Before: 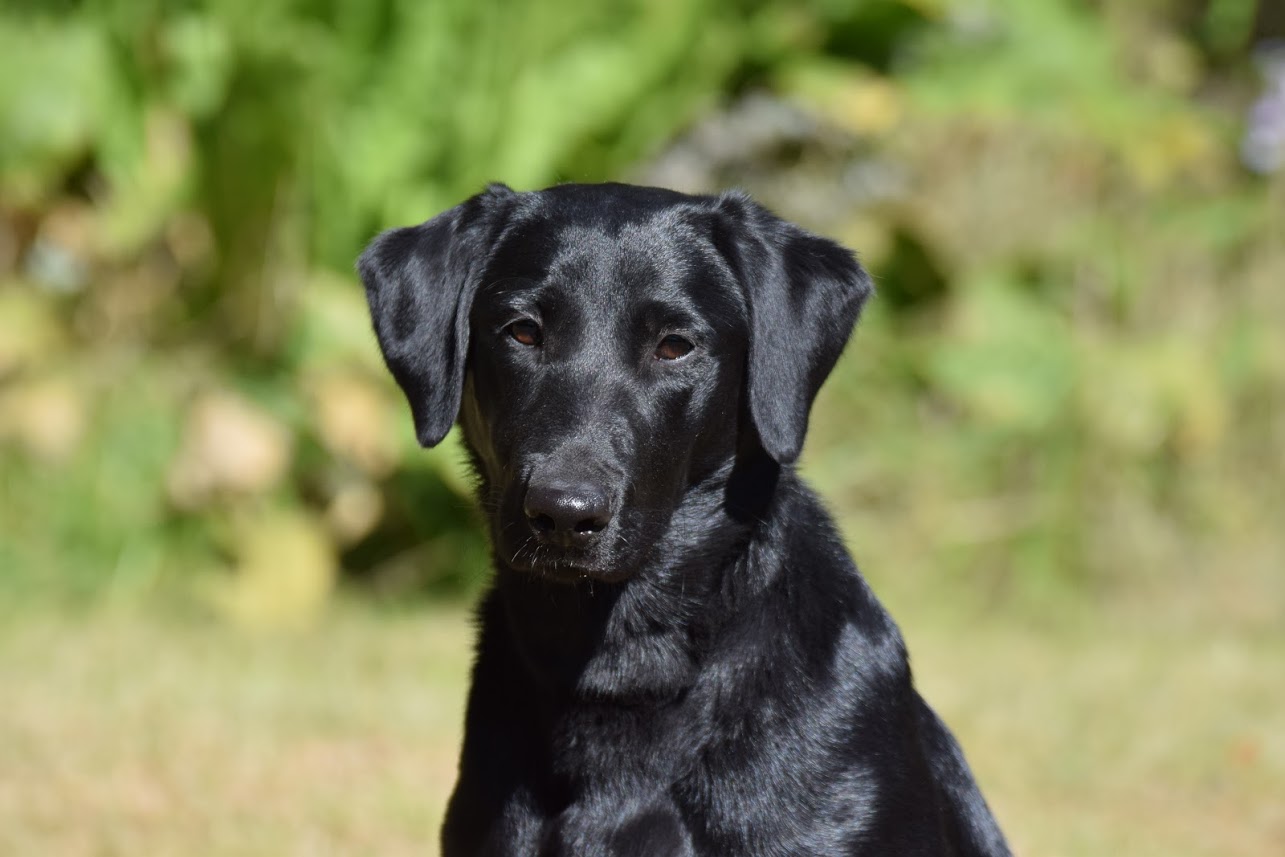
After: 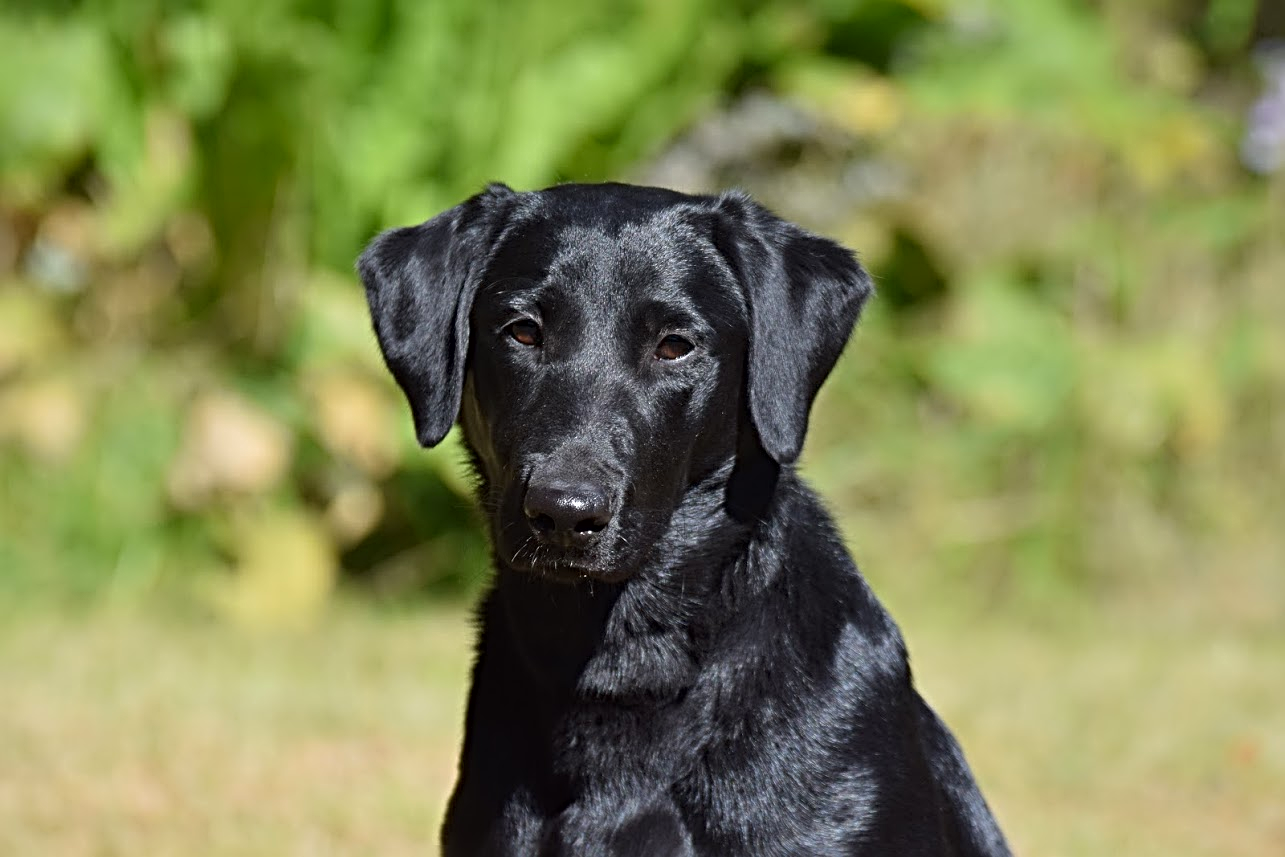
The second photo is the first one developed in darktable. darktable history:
sharpen: radius 4.922
contrast brightness saturation: saturation 0.099
